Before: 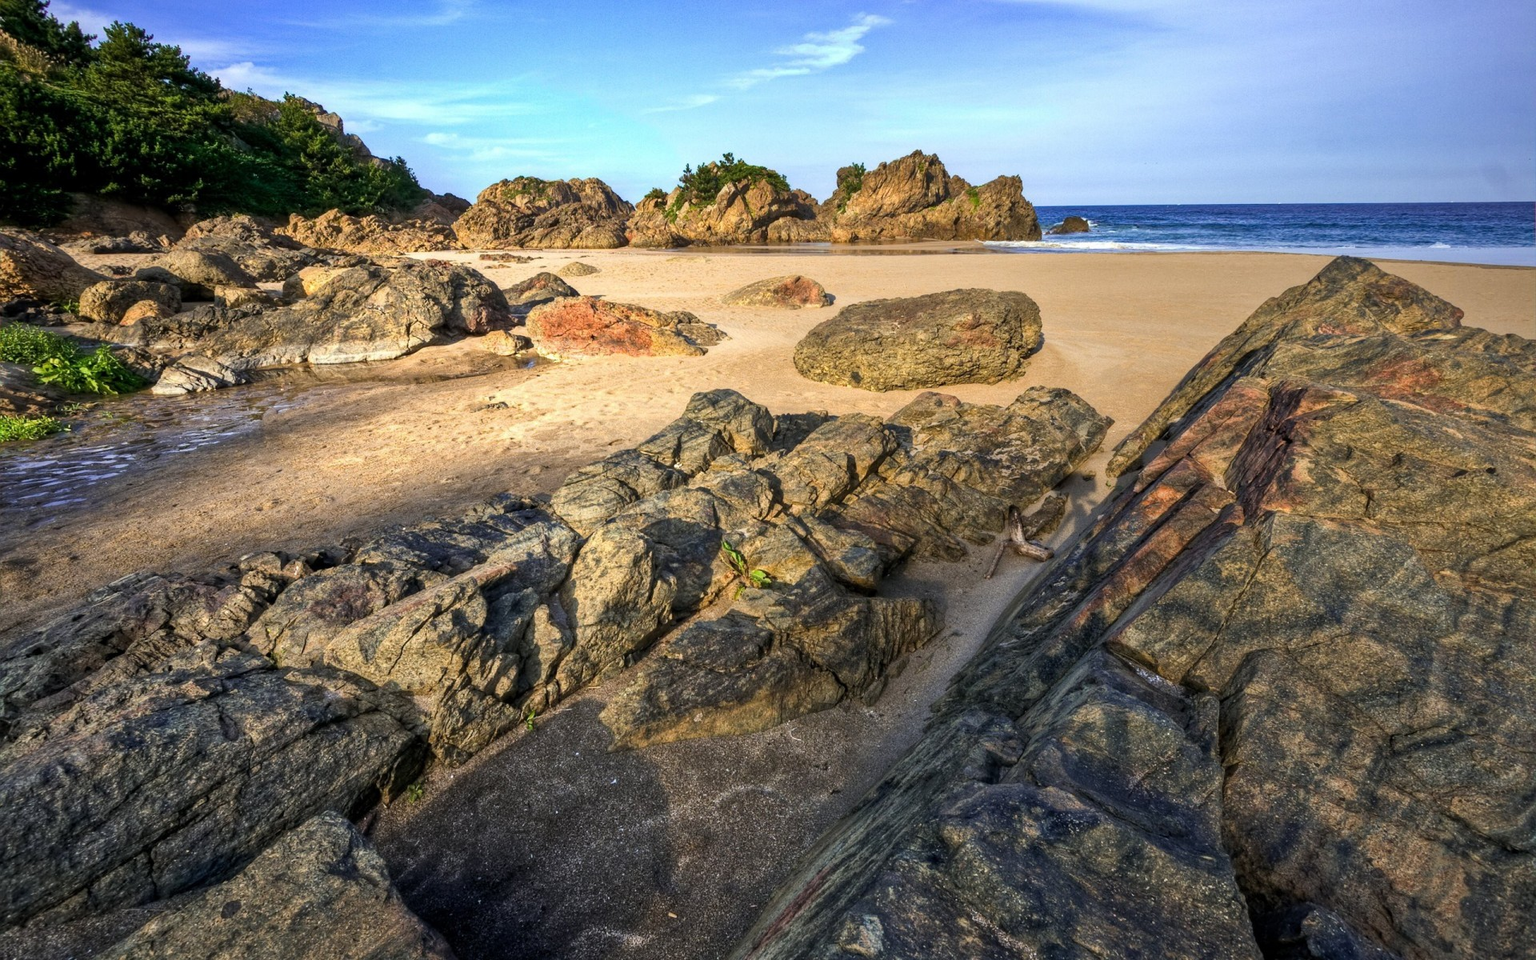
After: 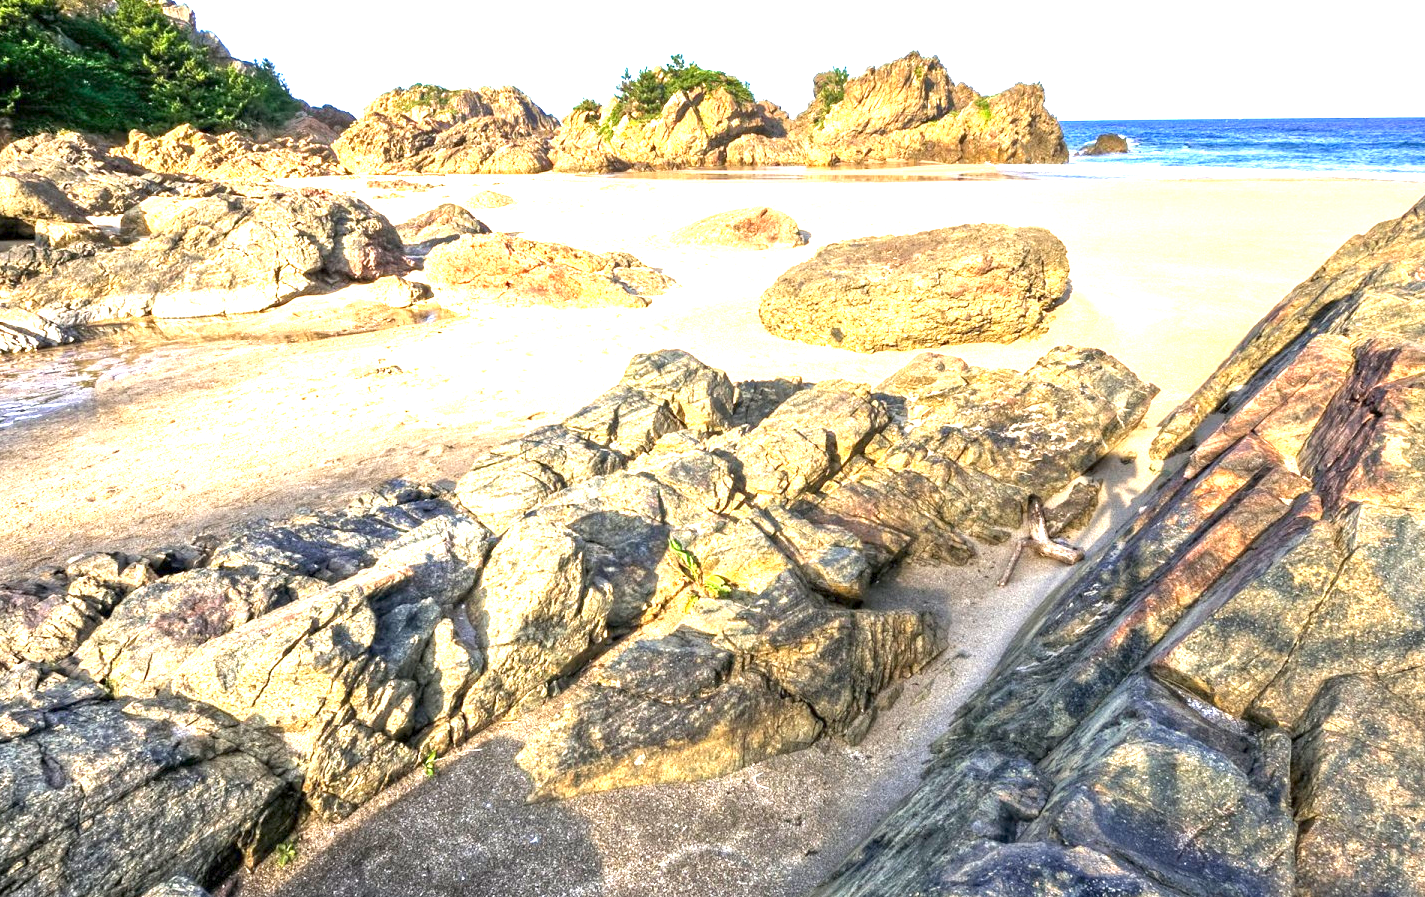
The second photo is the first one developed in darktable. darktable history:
crop and rotate: left 12.143%, top 11.477%, right 13.611%, bottom 13.761%
levels: levels [0, 0.498, 1]
exposure: exposure 2.024 EV, compensate highlight preservation false
